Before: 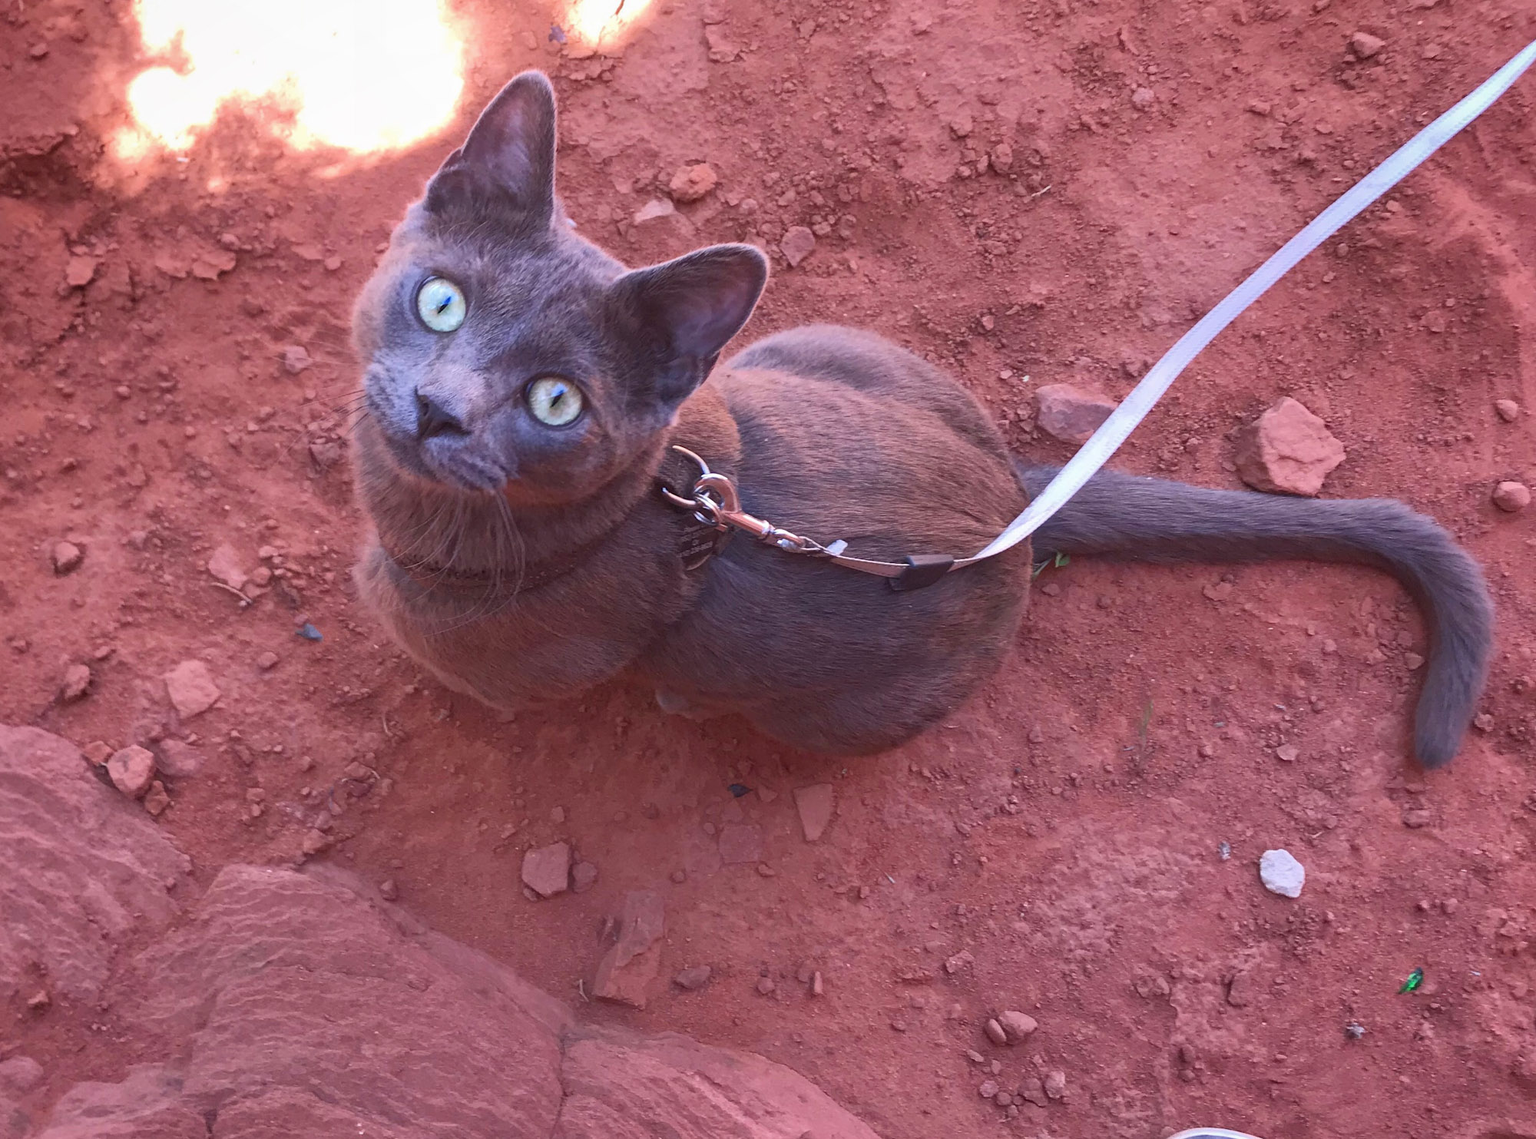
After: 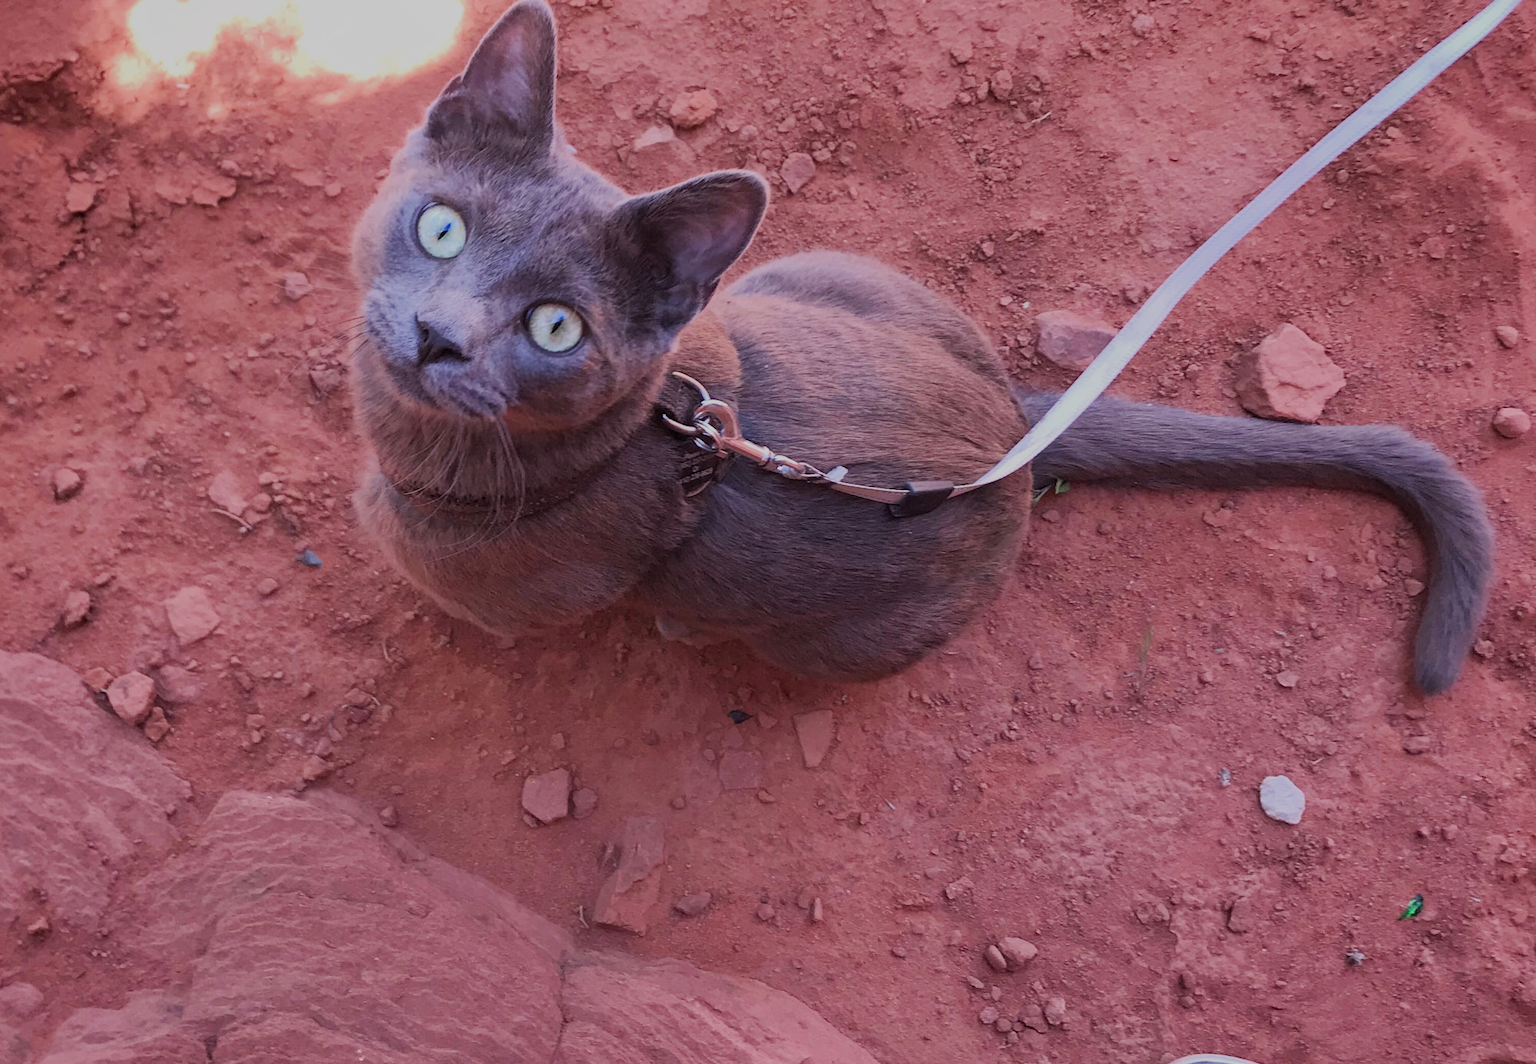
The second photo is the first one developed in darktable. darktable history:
tone equalizer: on, module defaults
crop and rotate: top 6.503%
filmic rgb: black relative exposure -6.2 EV, white relative exposure 6.96 EV, hardness 2.24
